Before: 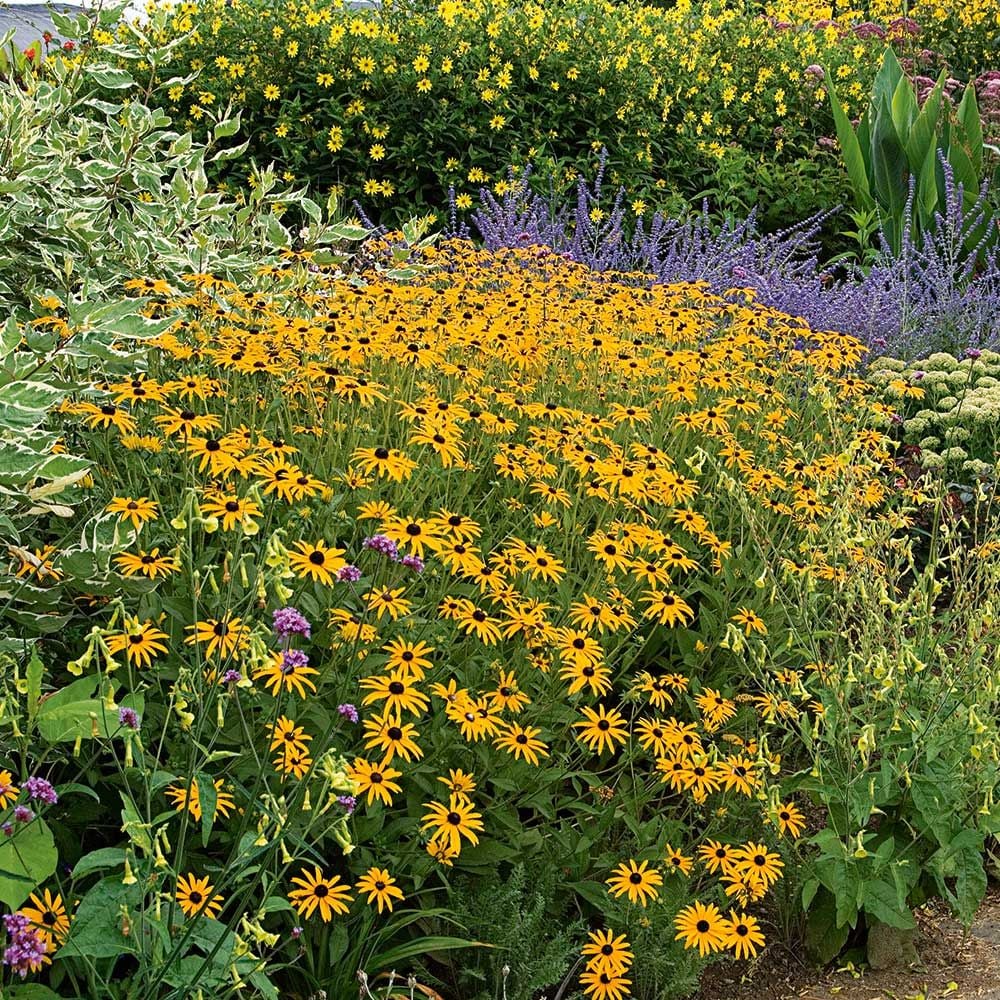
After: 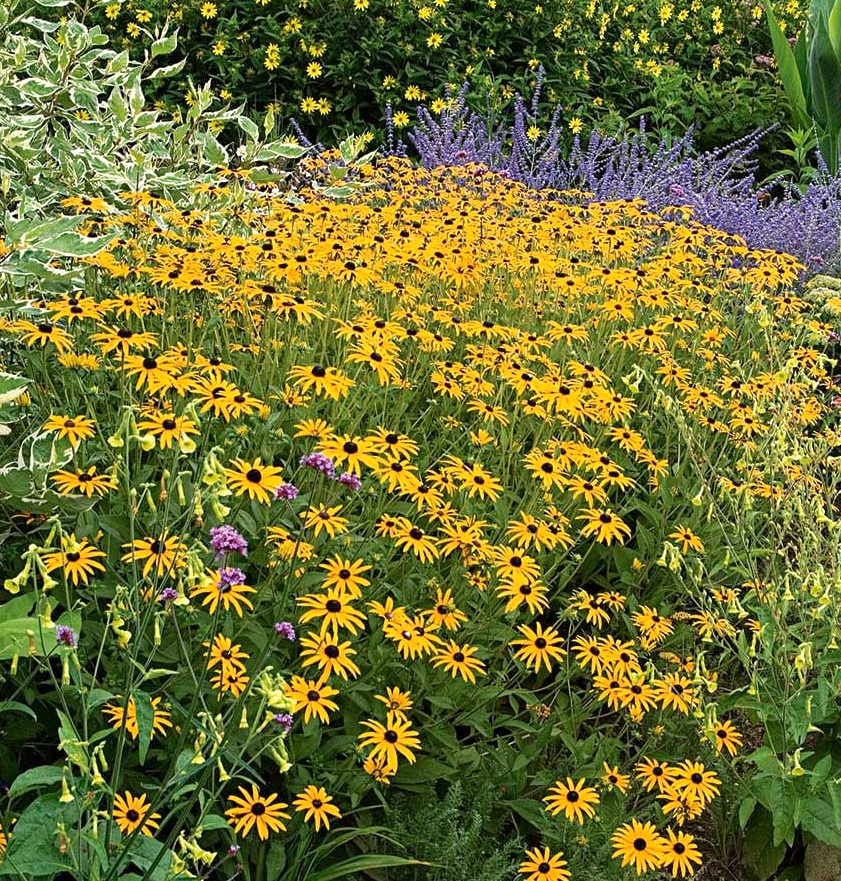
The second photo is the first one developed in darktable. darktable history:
crop: left 6.311%, top 8.286%, right 9.527%, bottom 3.568%
exposure: exposure 0.201 EV, compensate exposure bias true, compensate highlight preservation false
